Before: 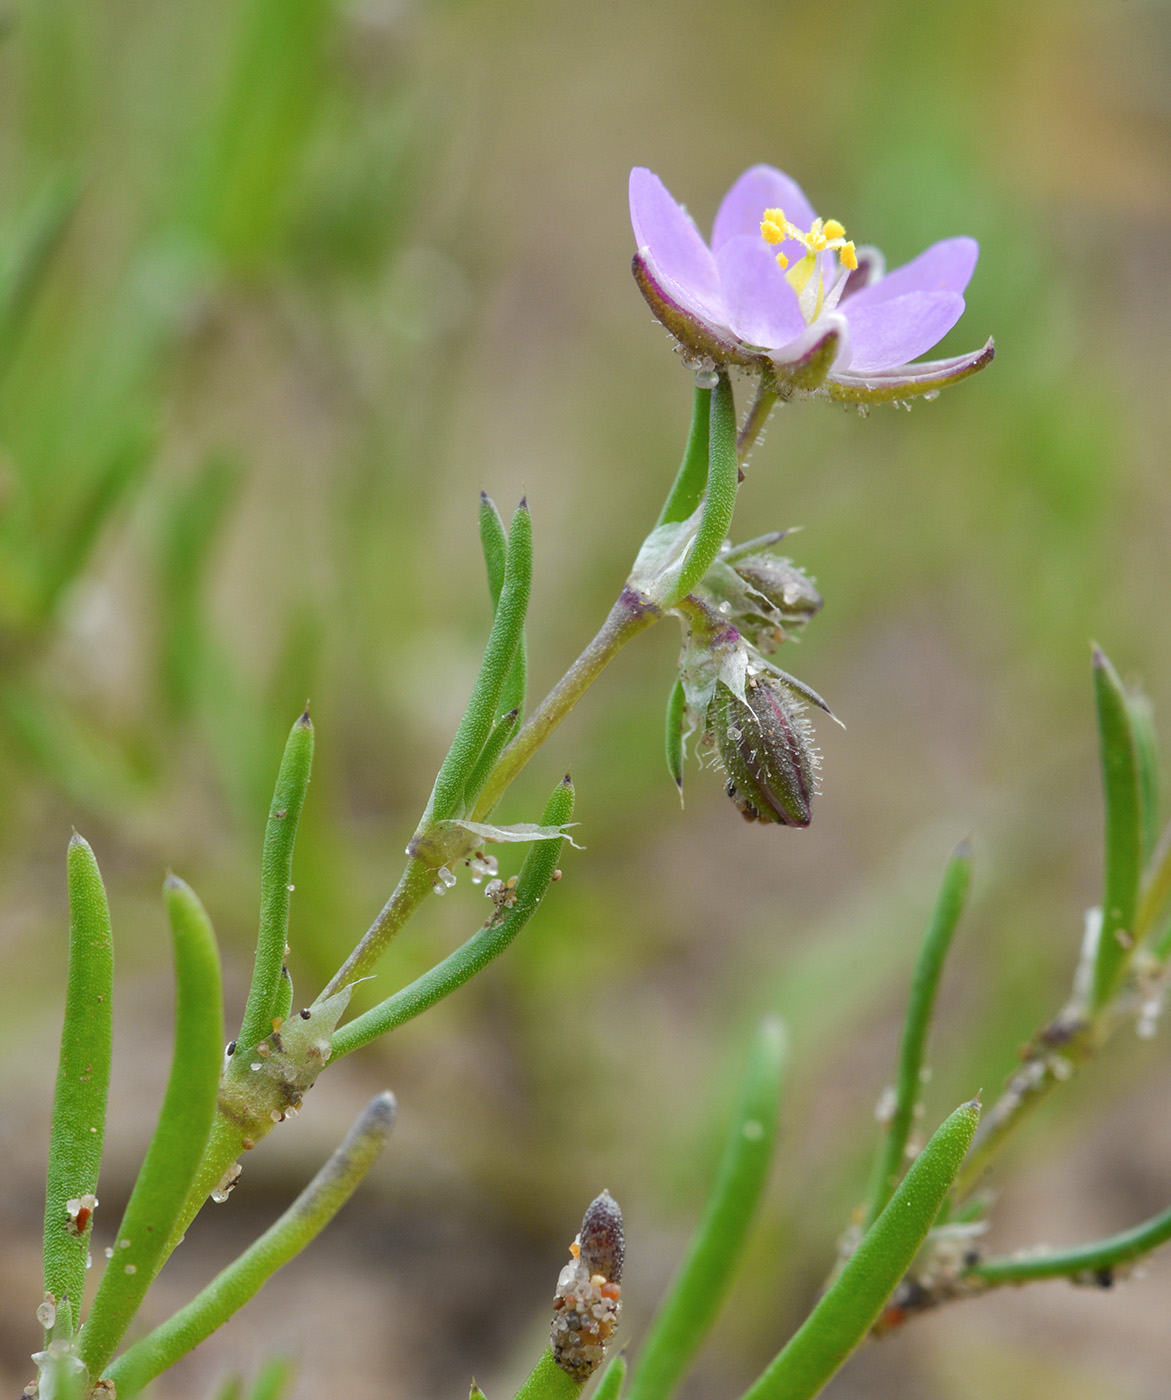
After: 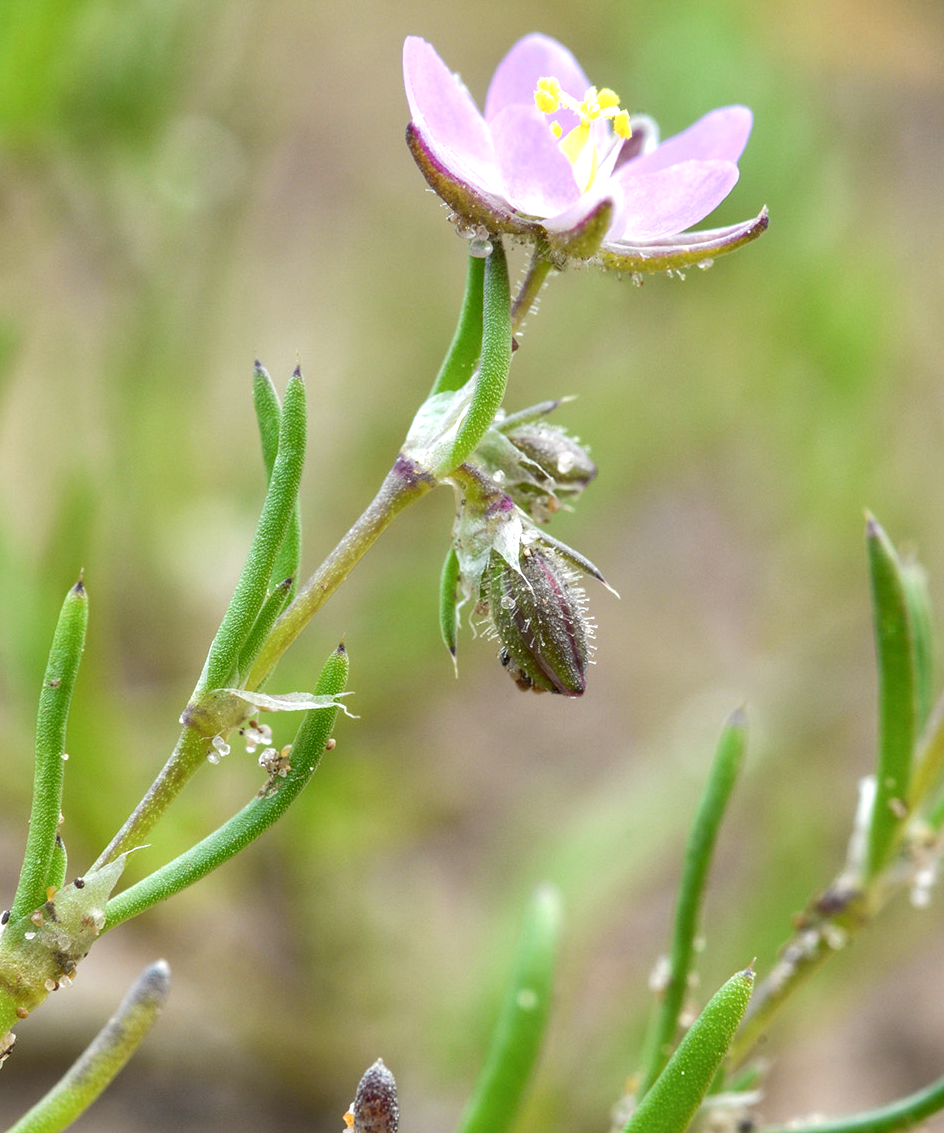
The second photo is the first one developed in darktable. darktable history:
crop: left 19.341%, top 9.361%, right 0%, bottom 9.676%
local contrast: on, module defaults
exposure: exposure 0.561 EV, compensate highlight preservation false
